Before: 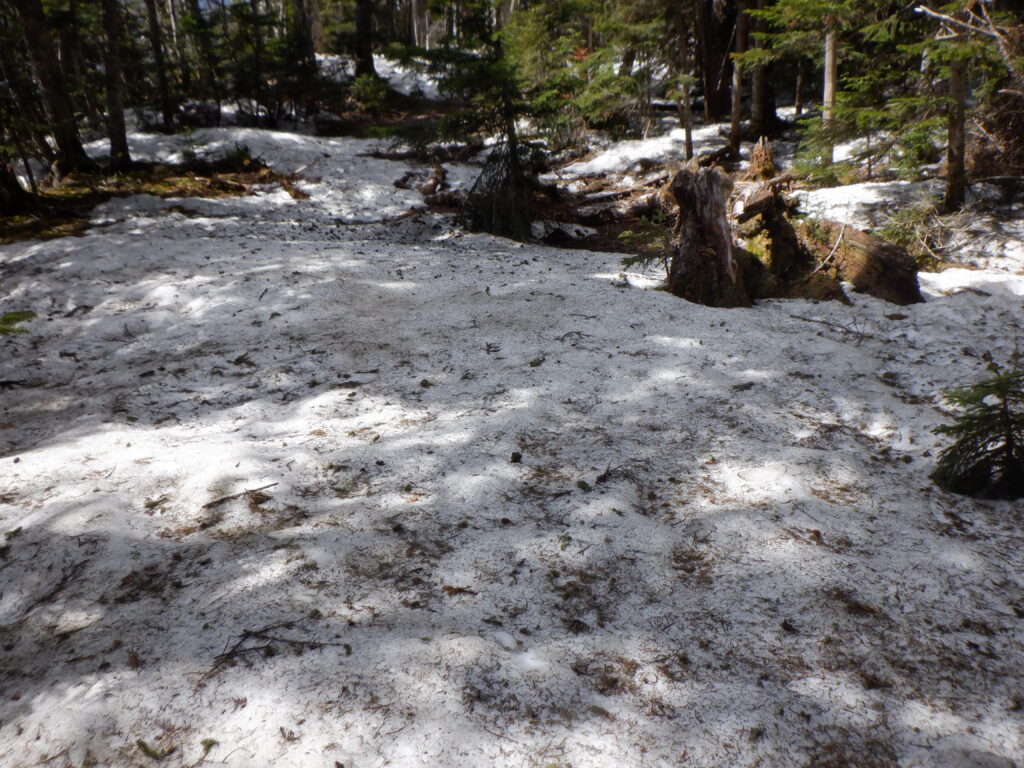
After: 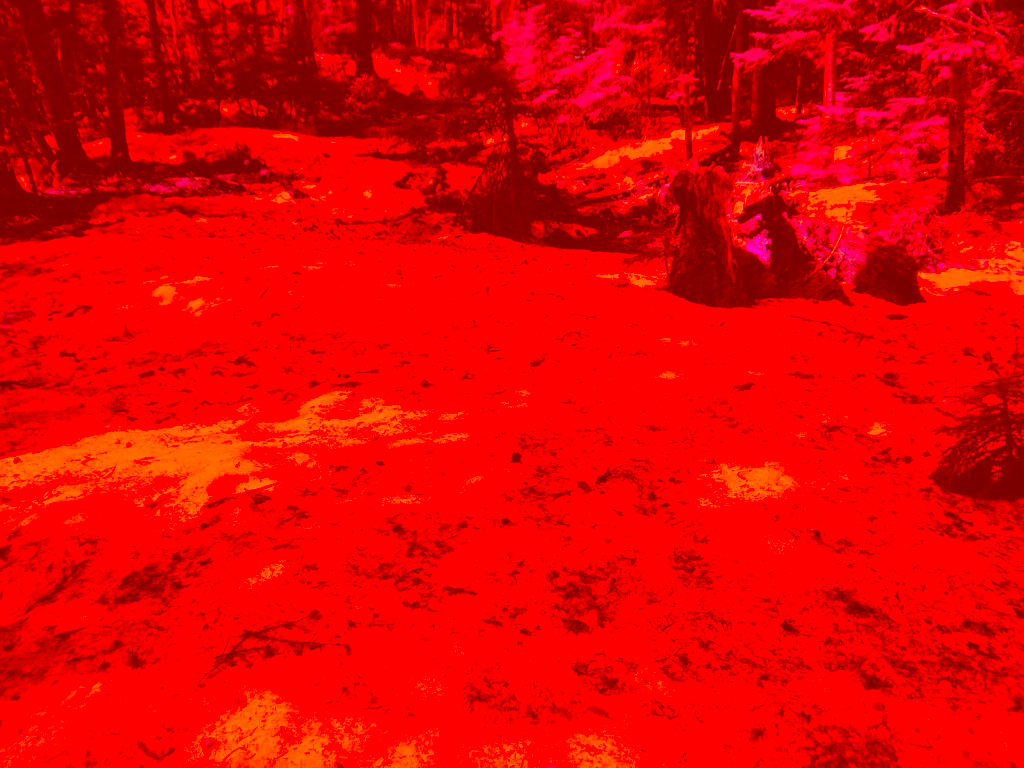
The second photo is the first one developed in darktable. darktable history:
color correction: highlights a* -39.68, highlights b* -40, shadows a* -40, shadows b* -40, saturation -3
local contrast: mode bilateral grid, contrast 20, coarseness 50, detail 120%, midtone range 0.2
